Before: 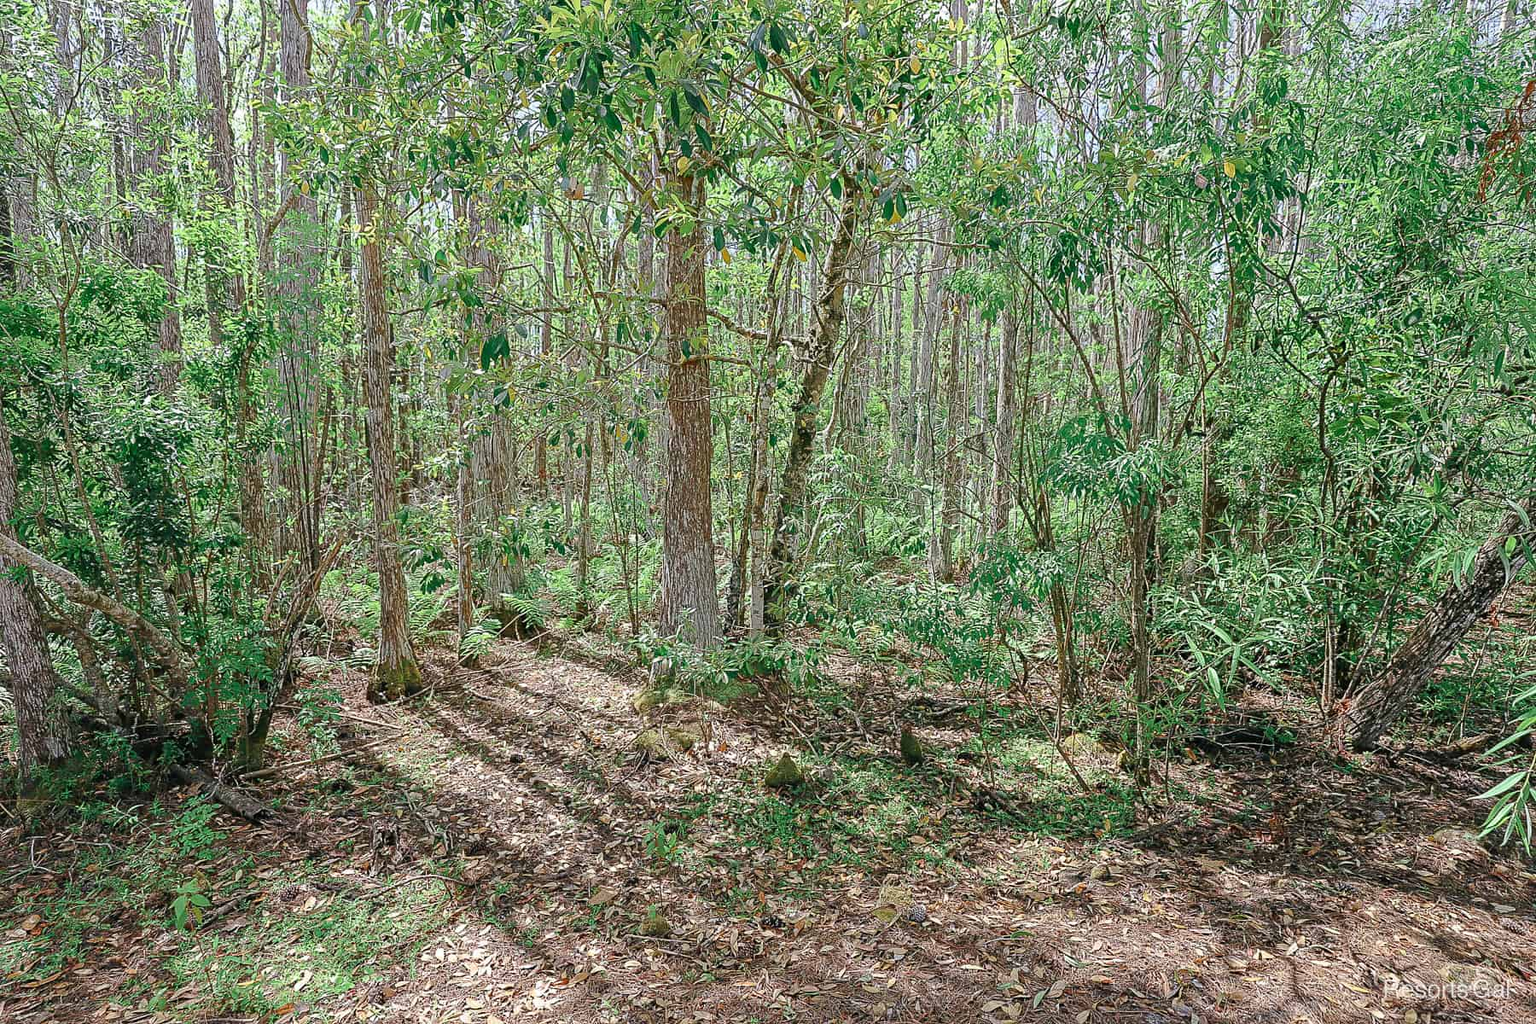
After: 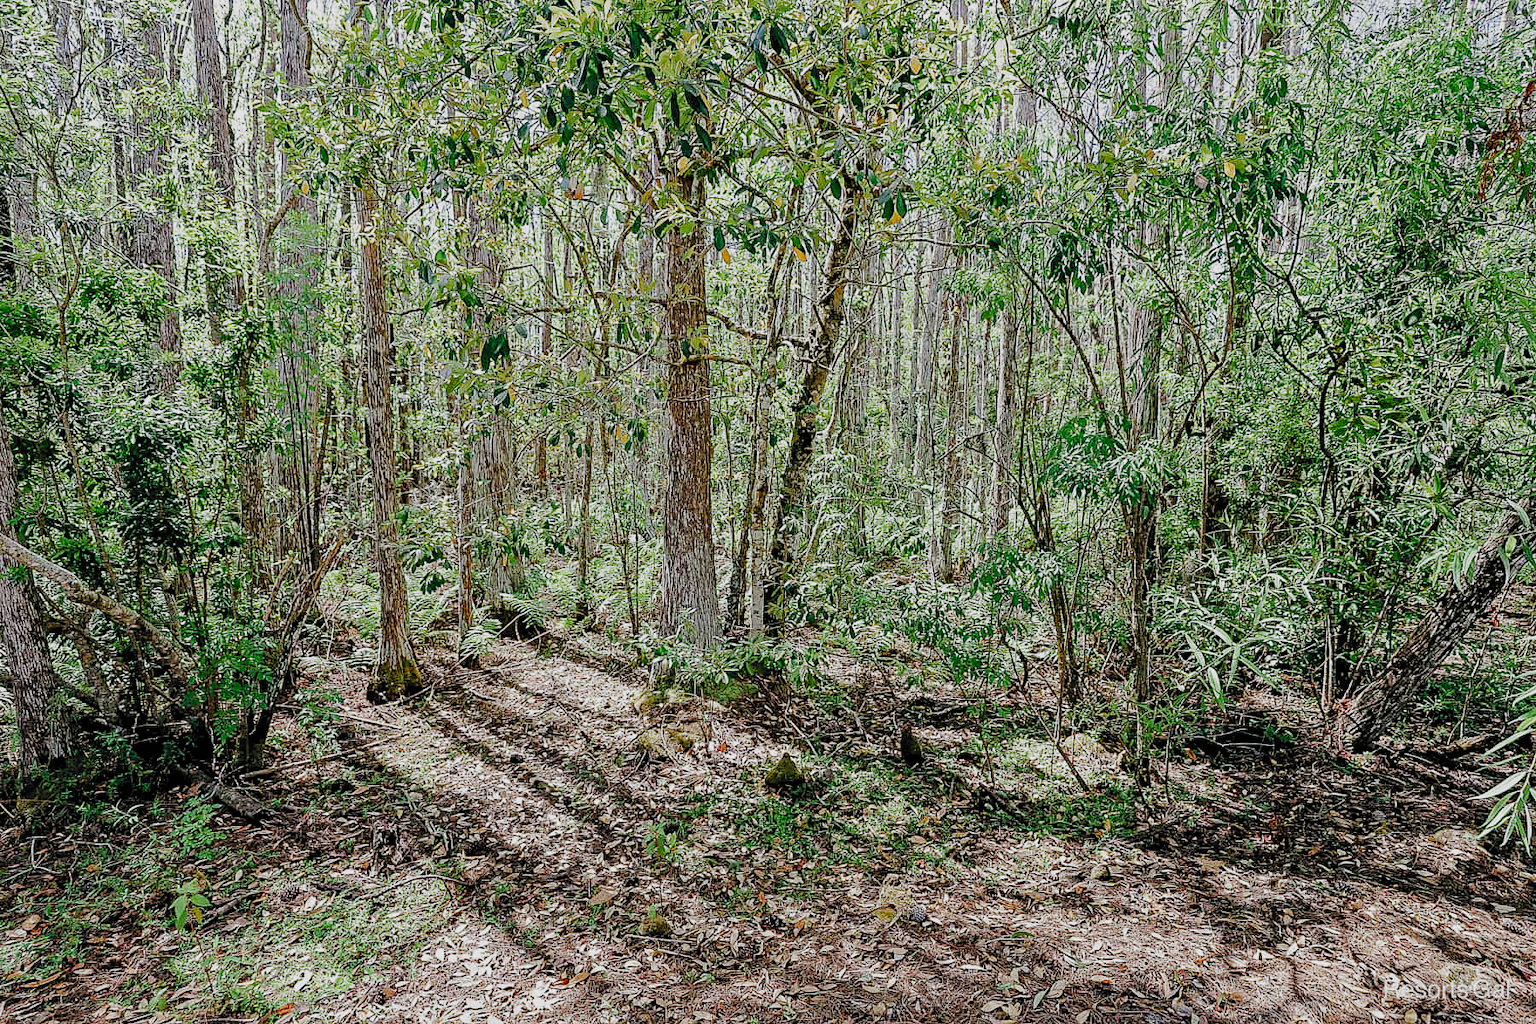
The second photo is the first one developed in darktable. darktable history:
contrast equalizer: y [[0.6 ×6], [0.55 ×6], [0 ×6], [0 ×6], [0 ×6]], mix 0.358
color zones: curves: ch1 [(0.235, 0.558) (0.75, 0.5)]; ch2 [(0.25, 0.462) (0.749, 0.457)]
filmic rgb: black relative exposure -5.02 EV, white relative exposure 3.98 EV, hardness 2.91, contrast 1.192, highlights saturation mix -30.34%, add noise in highlights 0.001, preserve chrominance no, color science v3 (2019), use custom middle-gray values true, contrast in highlights soft
